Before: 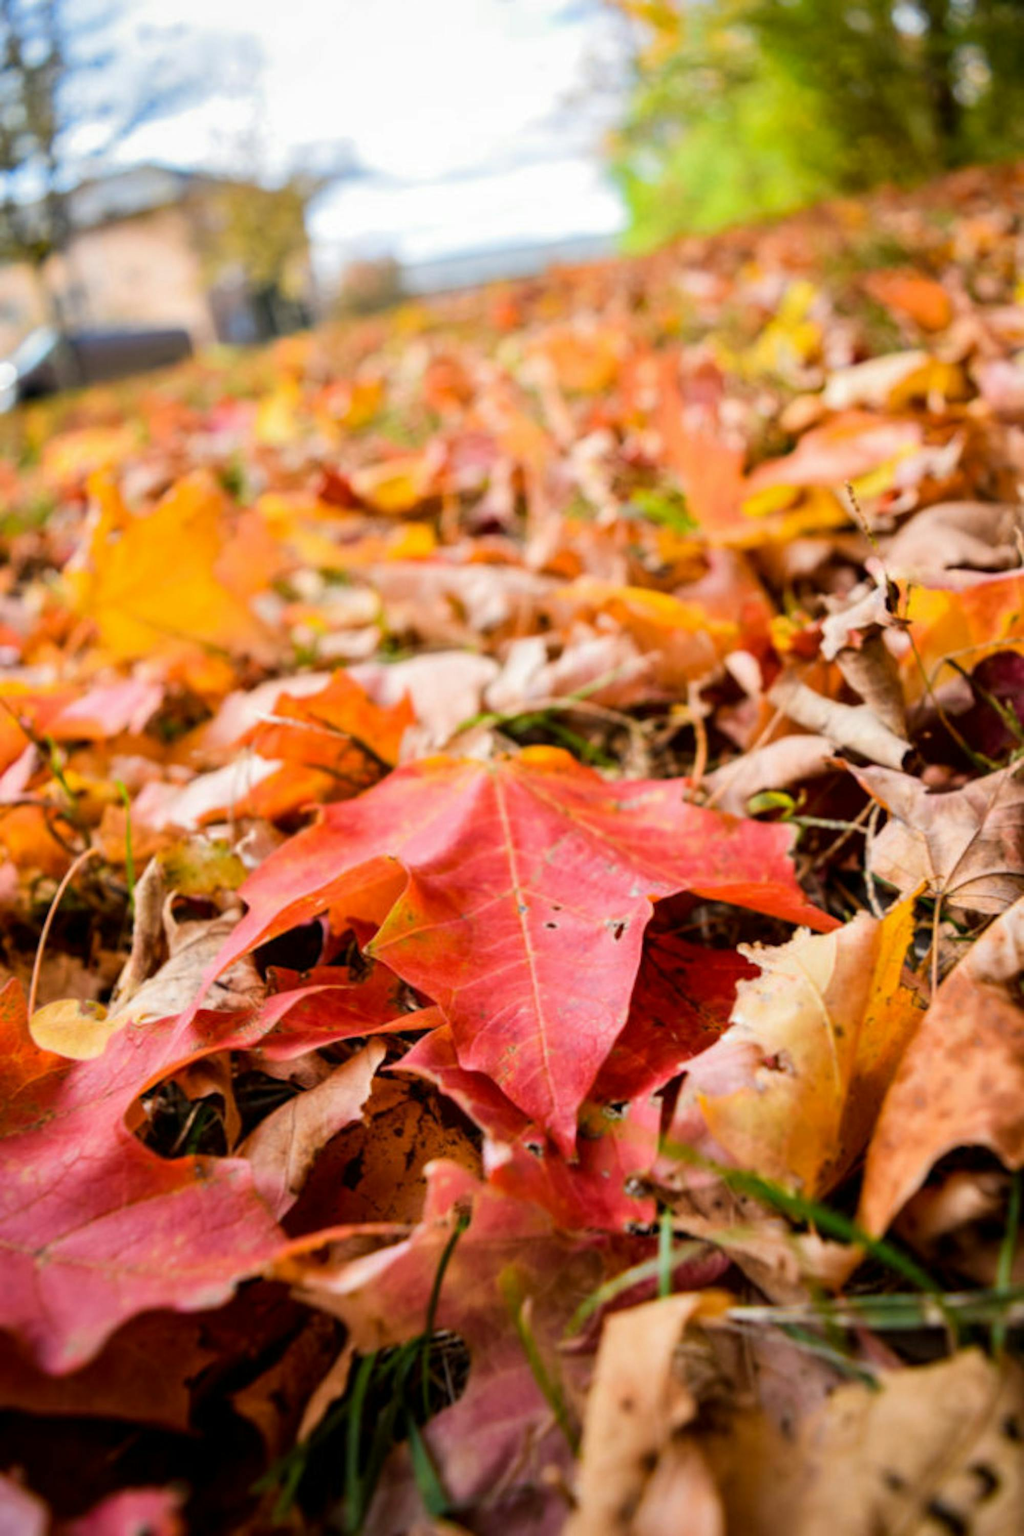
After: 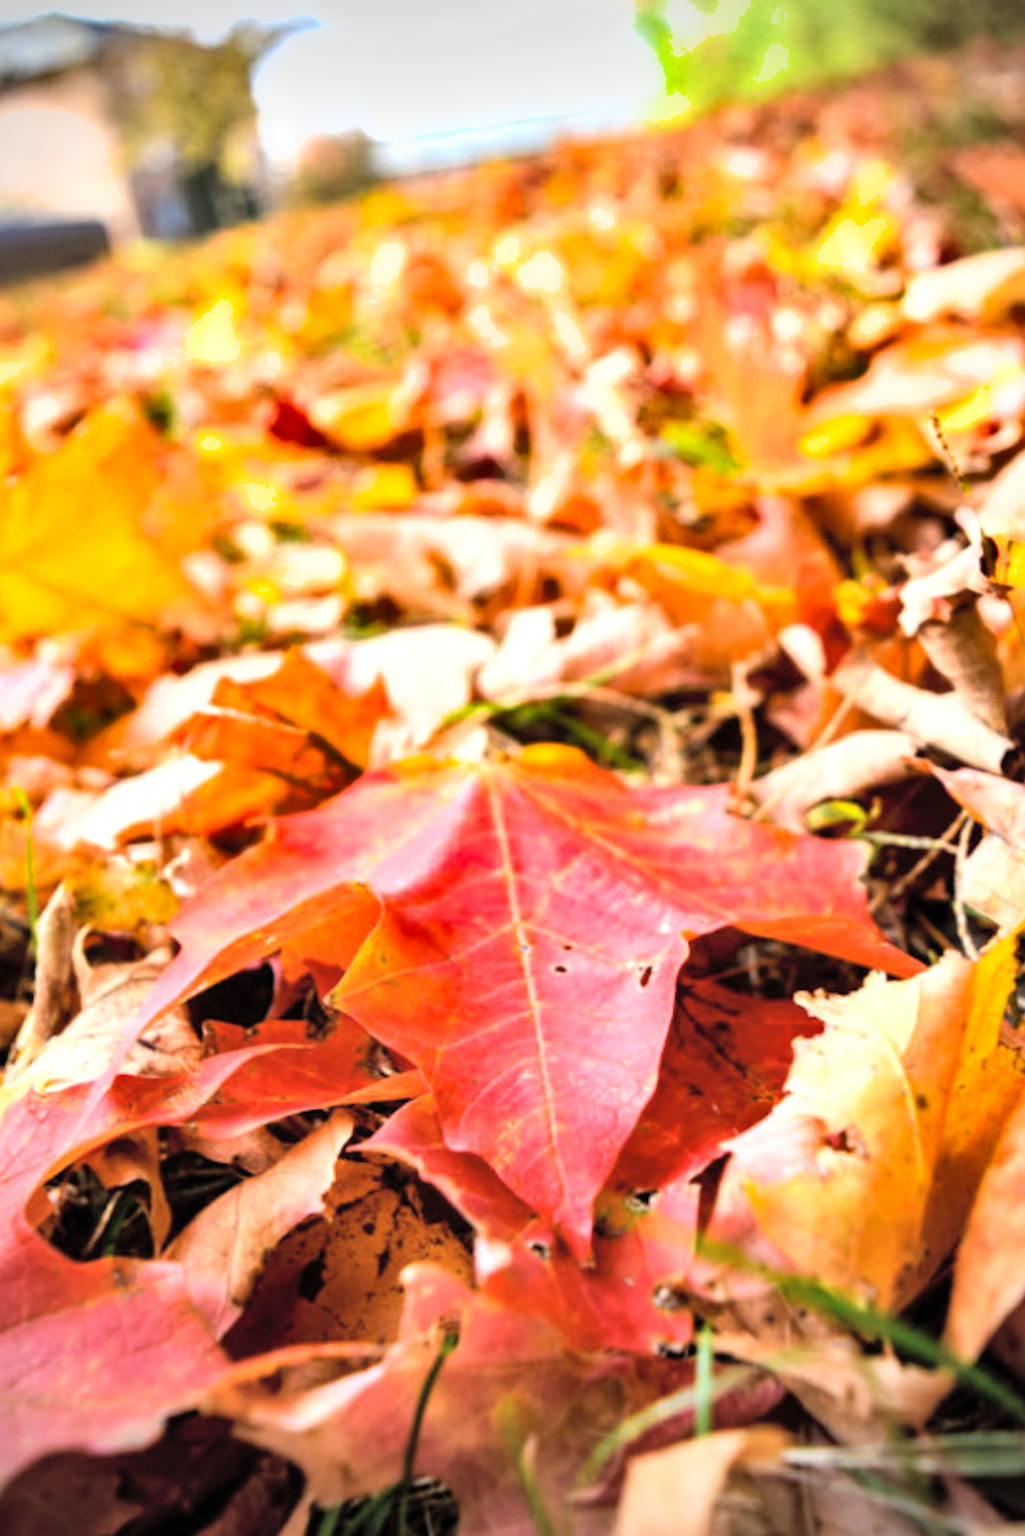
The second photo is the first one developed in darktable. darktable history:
vignetting: on, module defaults
tone equalizer: -8 EV -0.76 EV, -7 EV -0.667 EV, -6 EV -0.582 EV, -5 EV -0.361 EV, -3 EV 0.391 EV, -2 EV 0.6 EV, -1 EV 0.696 EV, +0 EV 0.762 EV
contrast brightness saturation: brightness 0.152
crop and rotate: left 10.257%, top 10.03%, right 9.967%, bottom 10.305%
shadows and highlights: soften with gaussian
